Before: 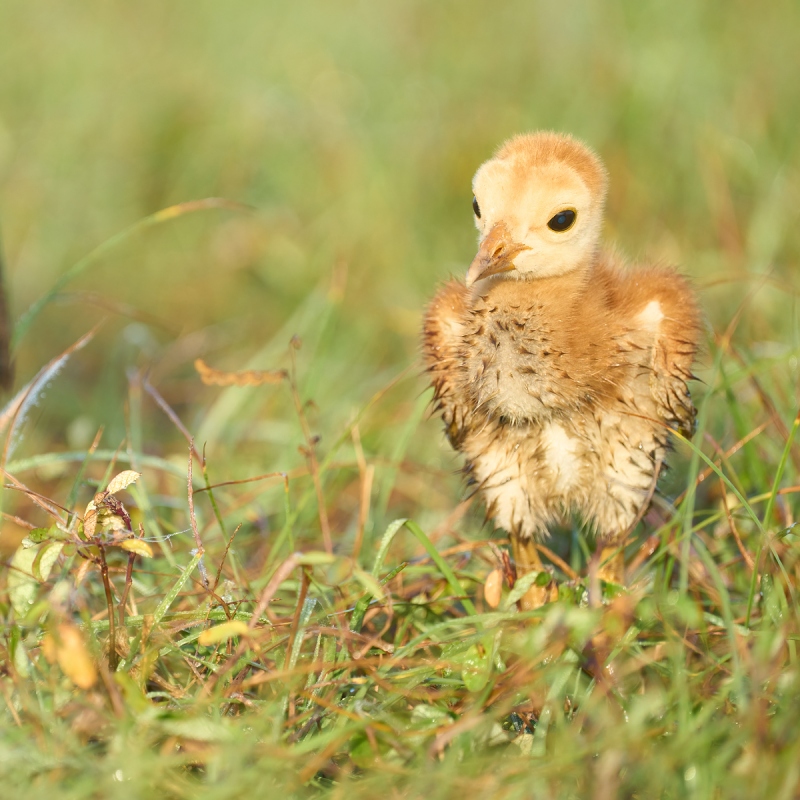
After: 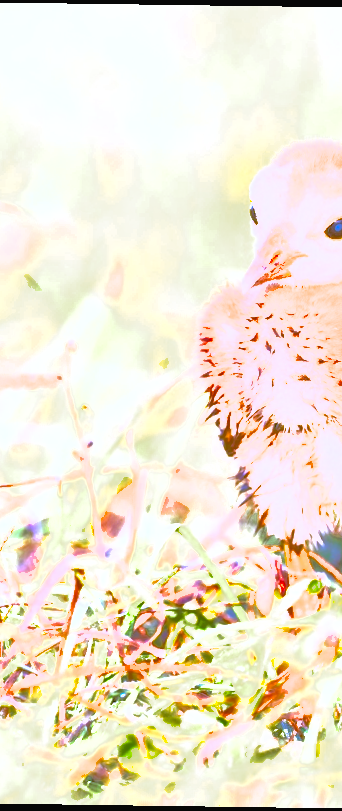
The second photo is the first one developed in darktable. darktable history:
shadows and highlights: on, module defaults
exposure: black level correction 0, exposure 2.088 EV, compensate exposure bias true, compensate highlight preservation false
local contrast: mode bilateral grid, contrast 20, coarseness 50, detail 132%, midtone range 0.2
color zones: curves: ch0 [(0.11, 0.396) (0.195, 0.36) (0.25, 0.5) (0.303, 0.412) (0.357, 0.544) (0.75, 0.5) (0.967, 0.328)]; ch1 [(0, 0.468) (0.112, 0.512) (0.202, 0.6) (0.25, 0.5) (0.307, 0.352) (0.357, 0.544) (0.75, 0.5) (0.963, 0.524)]
color balance: output saturation 120%
rotate and perspective: rotation 0.8°, automatic cropping off
white balance: red 0.98, blue 1.61
crop: left 28.583%, right 29.231%
